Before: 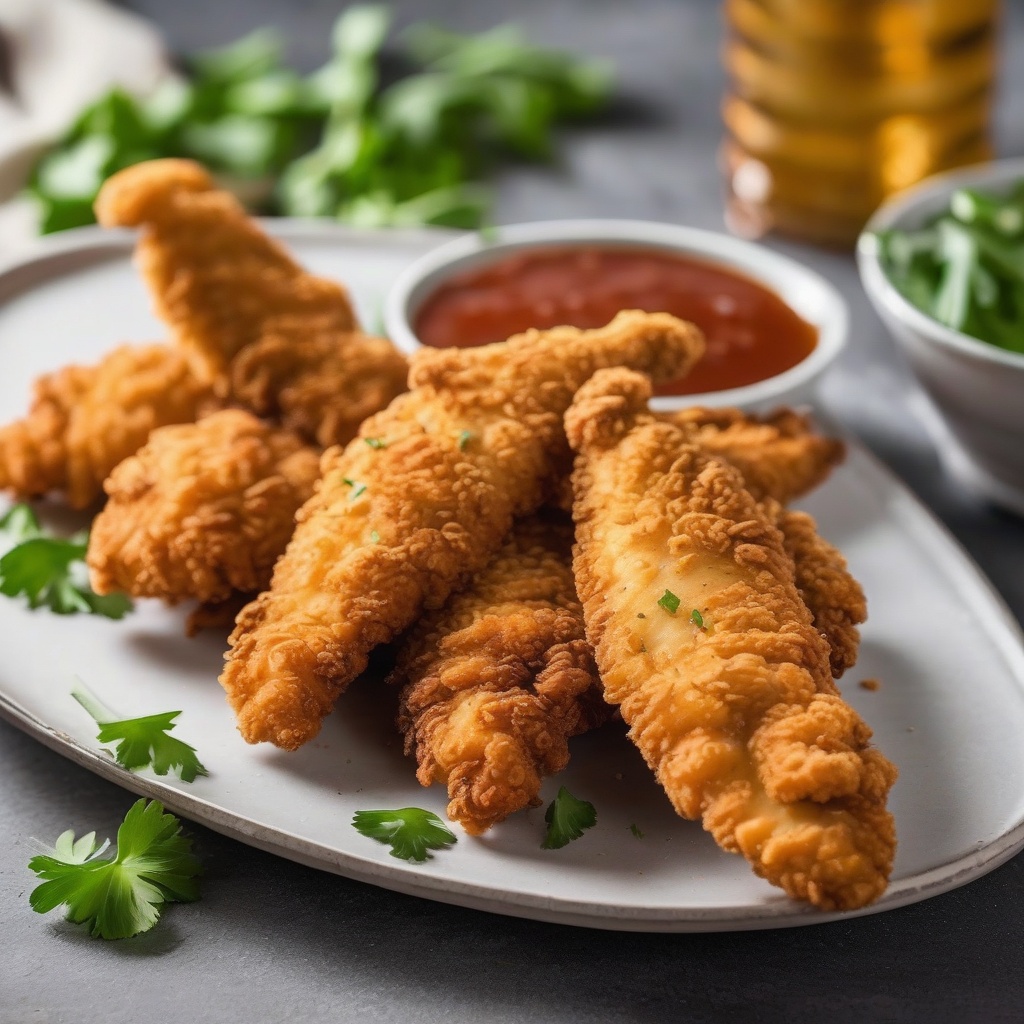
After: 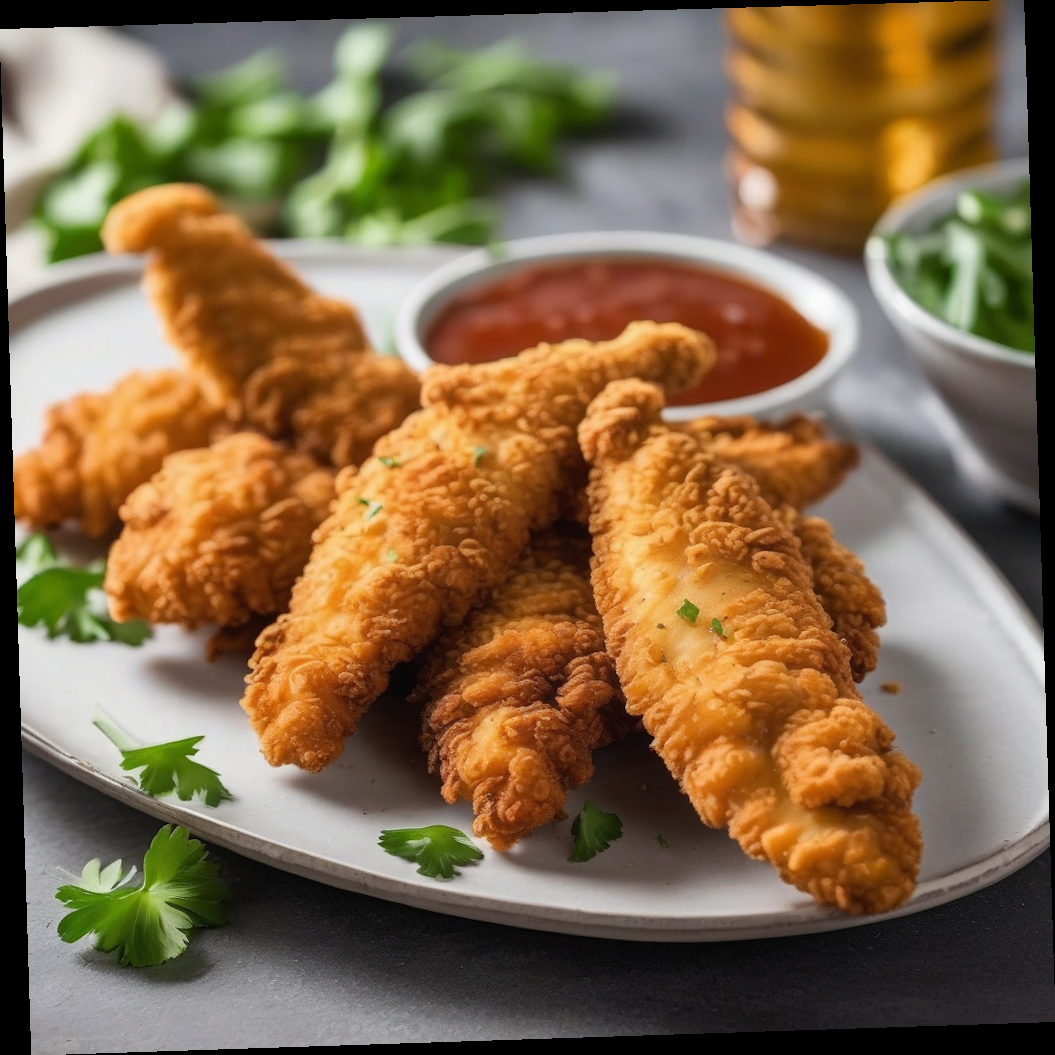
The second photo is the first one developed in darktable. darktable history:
white balance: emerald 1
rotate and perspective: rotation -1.77°, lens shift (horizontal) 0.004, automatic cropping off
